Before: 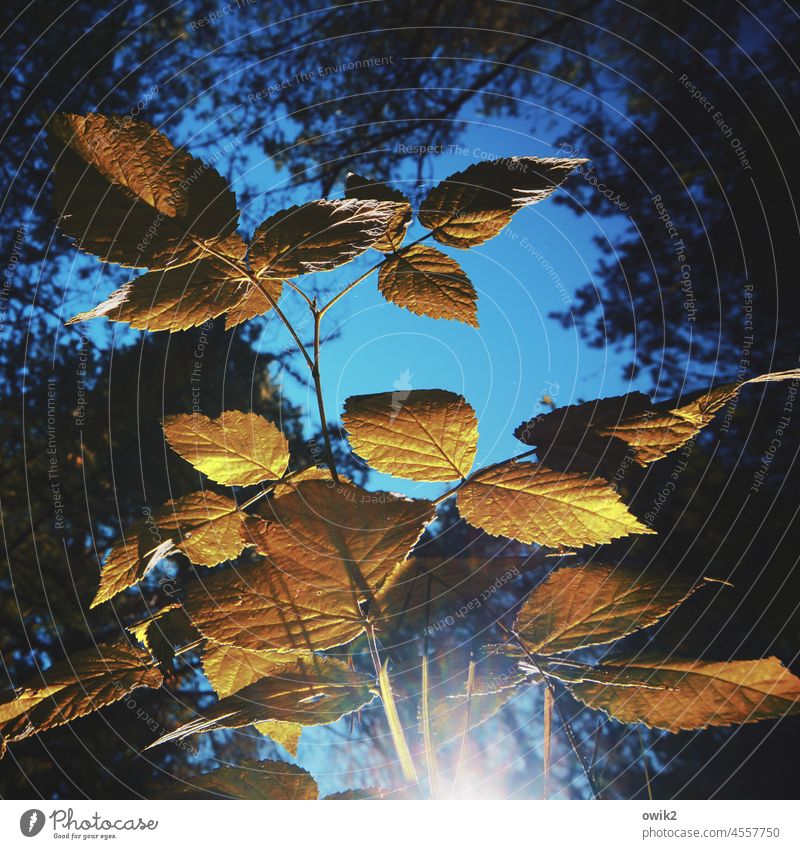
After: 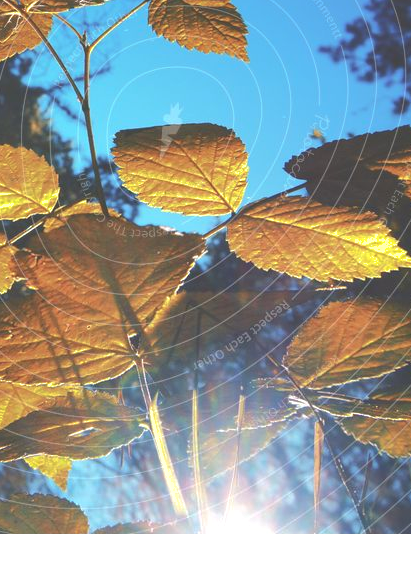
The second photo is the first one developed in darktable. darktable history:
exposure: black level correction -0.002, exposure 0.712 EV, compensate exposure bias true, compensate highlight preservation false
crop and rotate: left 28.753%, top 31.411%, right 19.832%
shadows and highlights: on, module defaults
contrast brightness saturation: contrast -0.155, brightness 0.041, saturation -0.136
